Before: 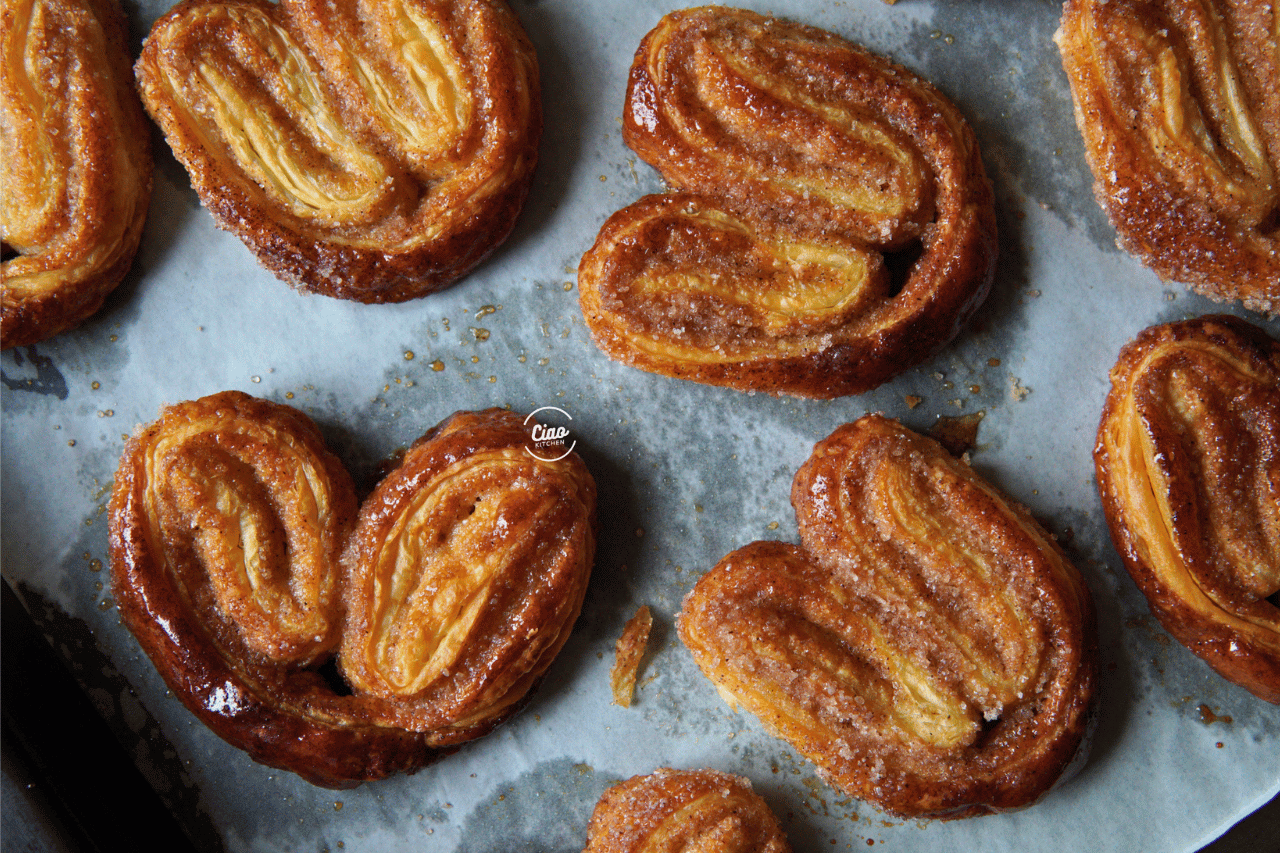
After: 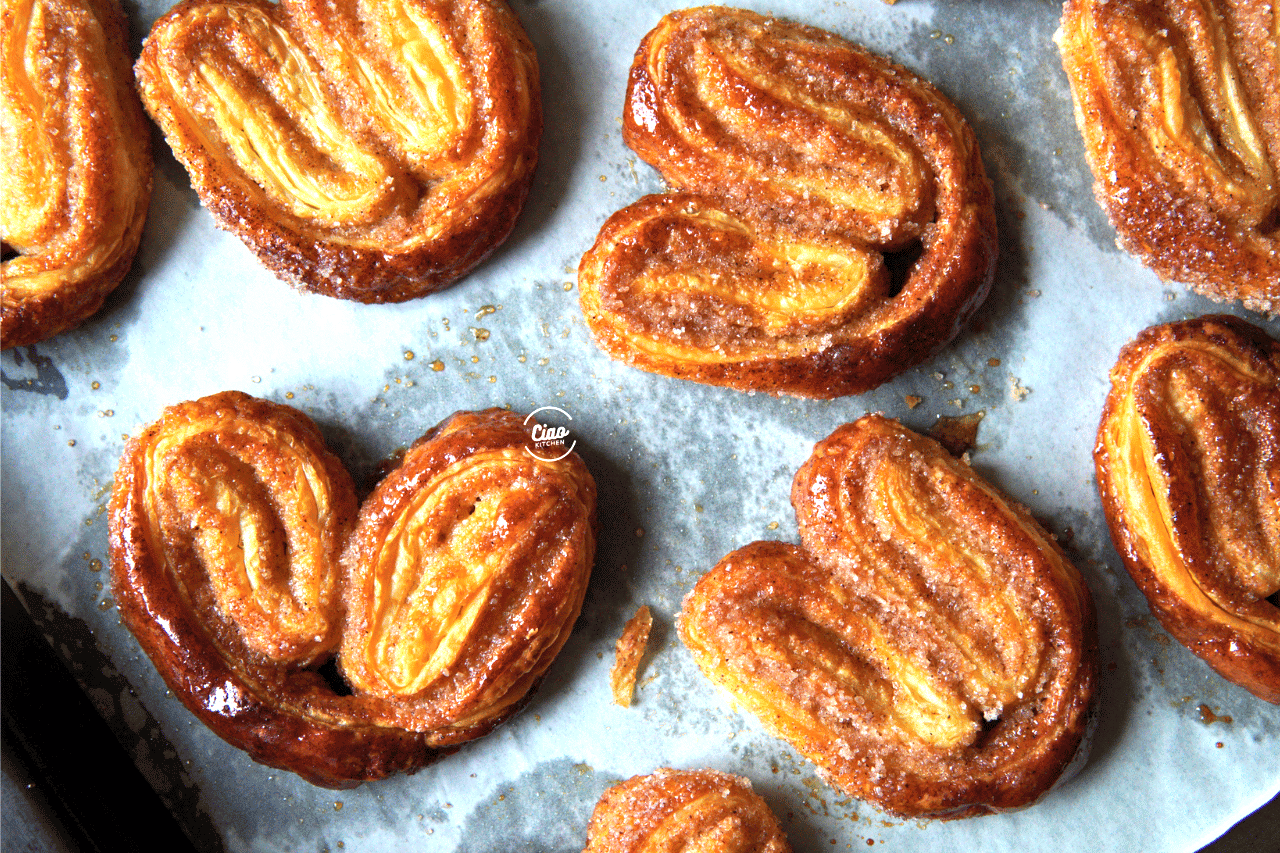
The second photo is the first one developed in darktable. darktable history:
exposure: black level correction 0.001, exposure 1.131 EV, compensate highlight preservation false
